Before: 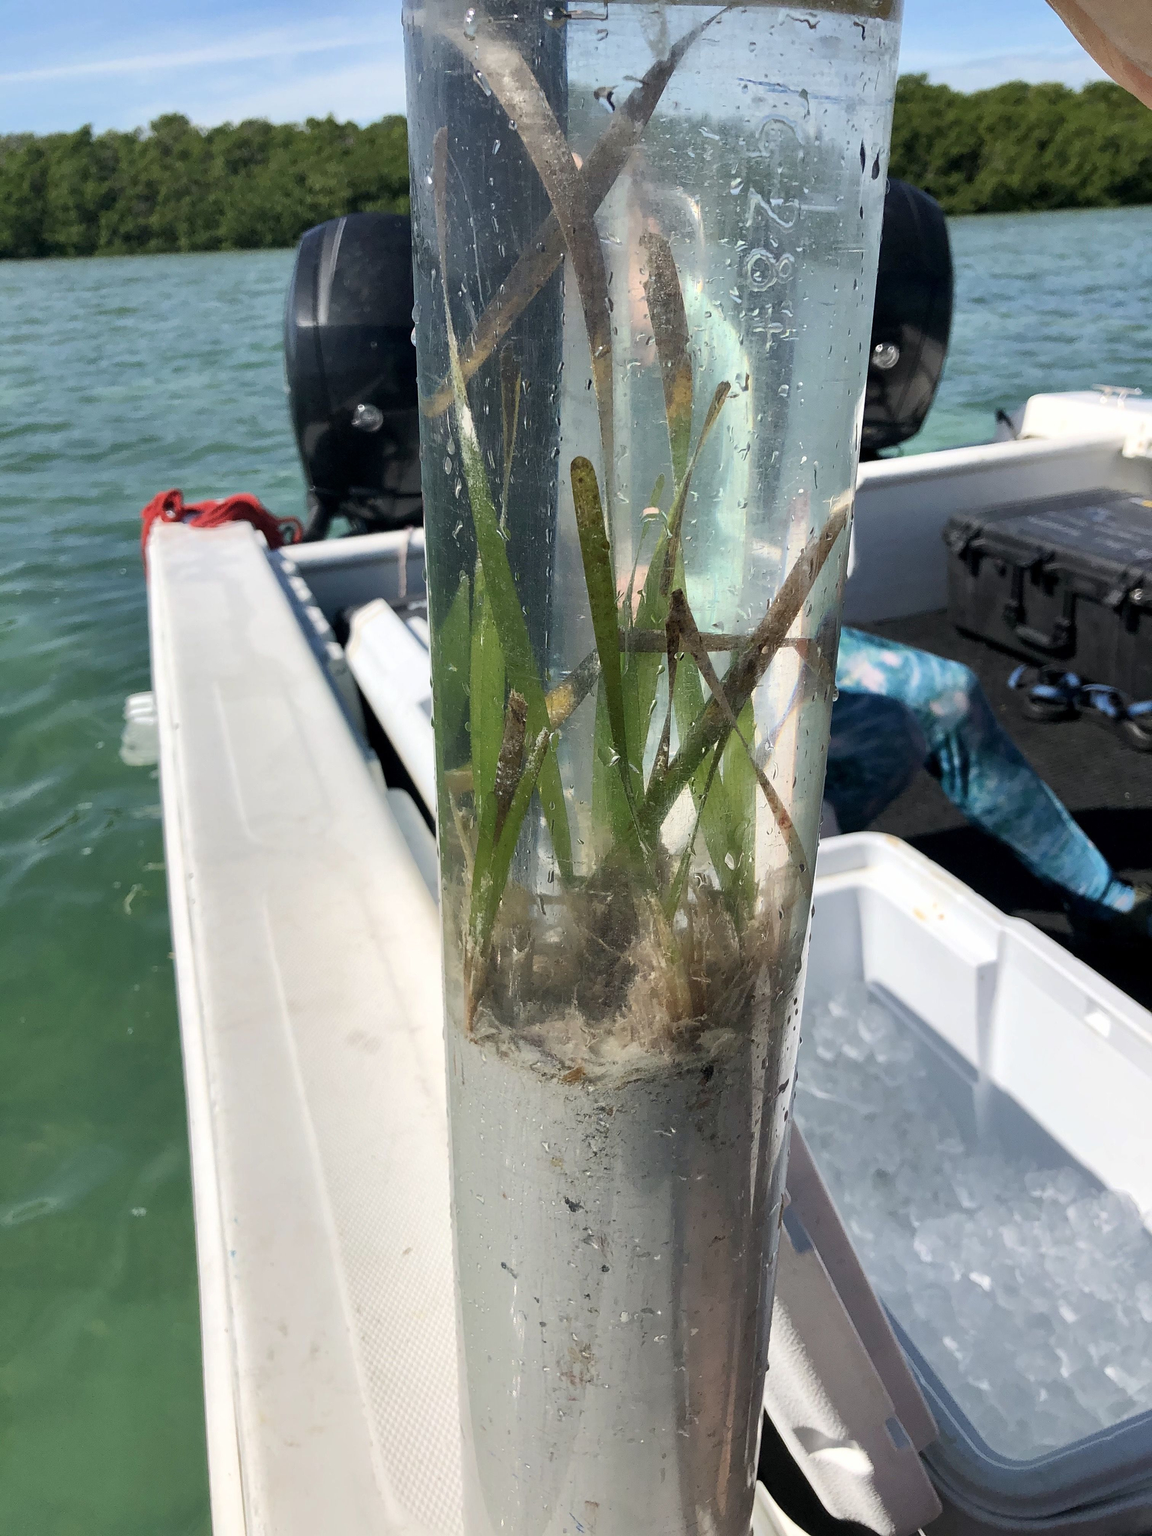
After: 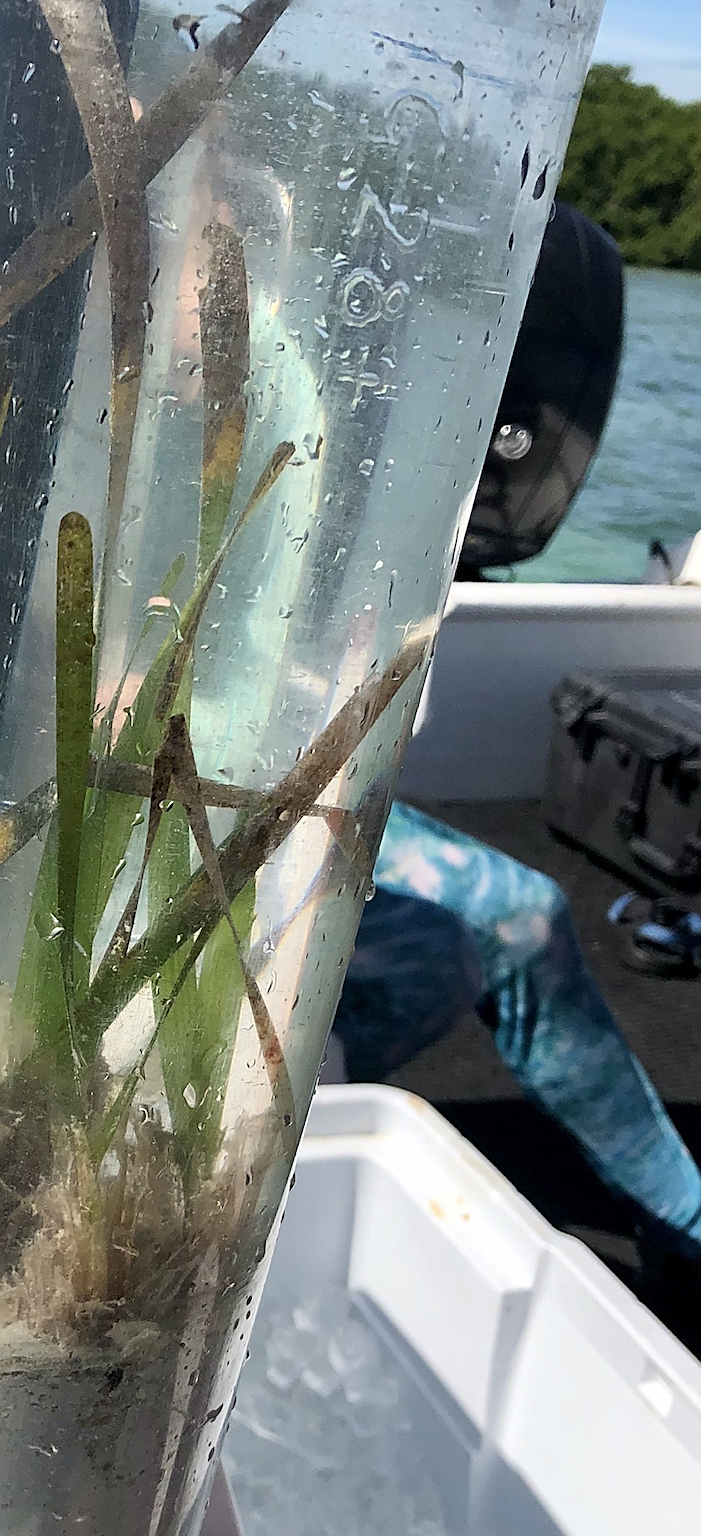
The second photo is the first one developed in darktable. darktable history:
crop and rotate: left 49.936%, top 10.094%, right 13.136%, bottom 24.256%
sharpen: on, module defaults
rotate and perspective: rotation 9.12°, automatic cropping off
